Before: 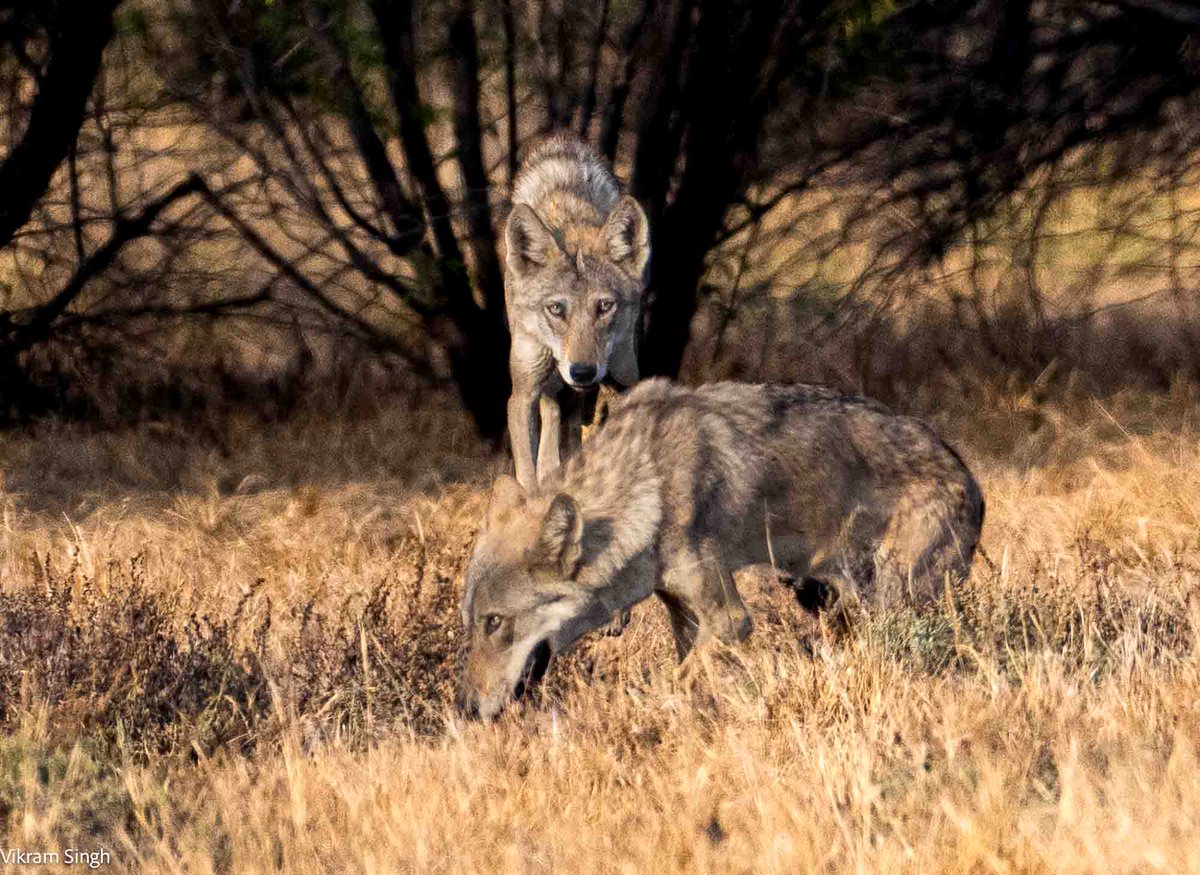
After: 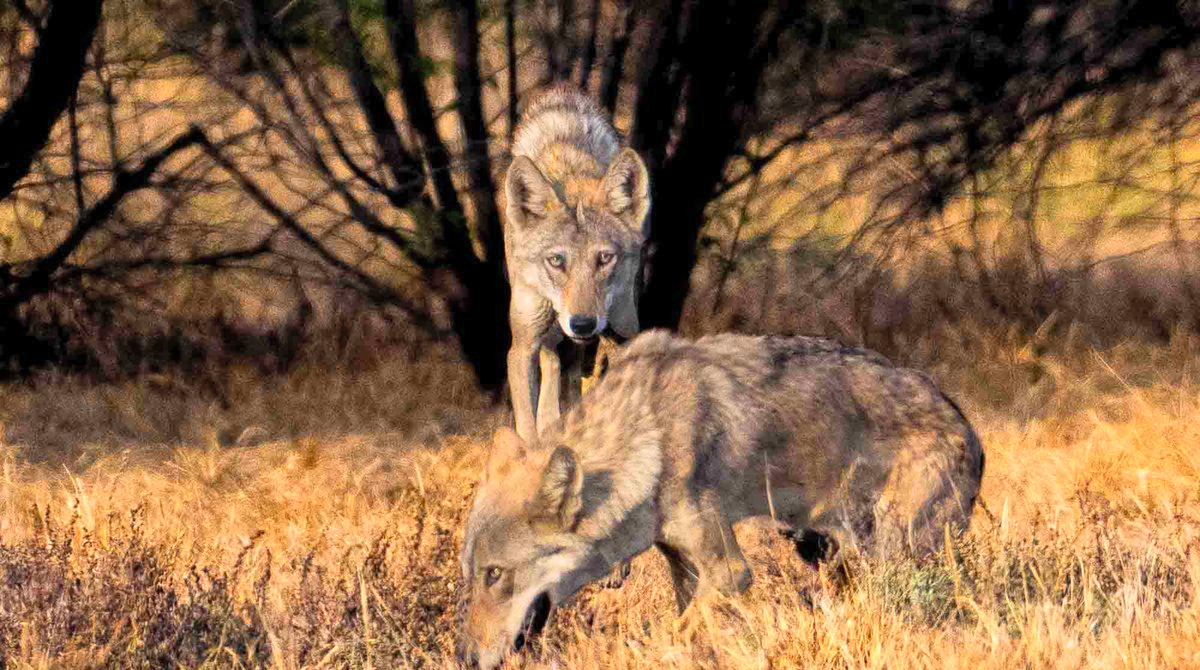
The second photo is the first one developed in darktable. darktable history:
crop: top 5.596%, bottom 17.81%
contrast brightness saturation: contrast 0.069, brightness 0.173, saturation 0.407
